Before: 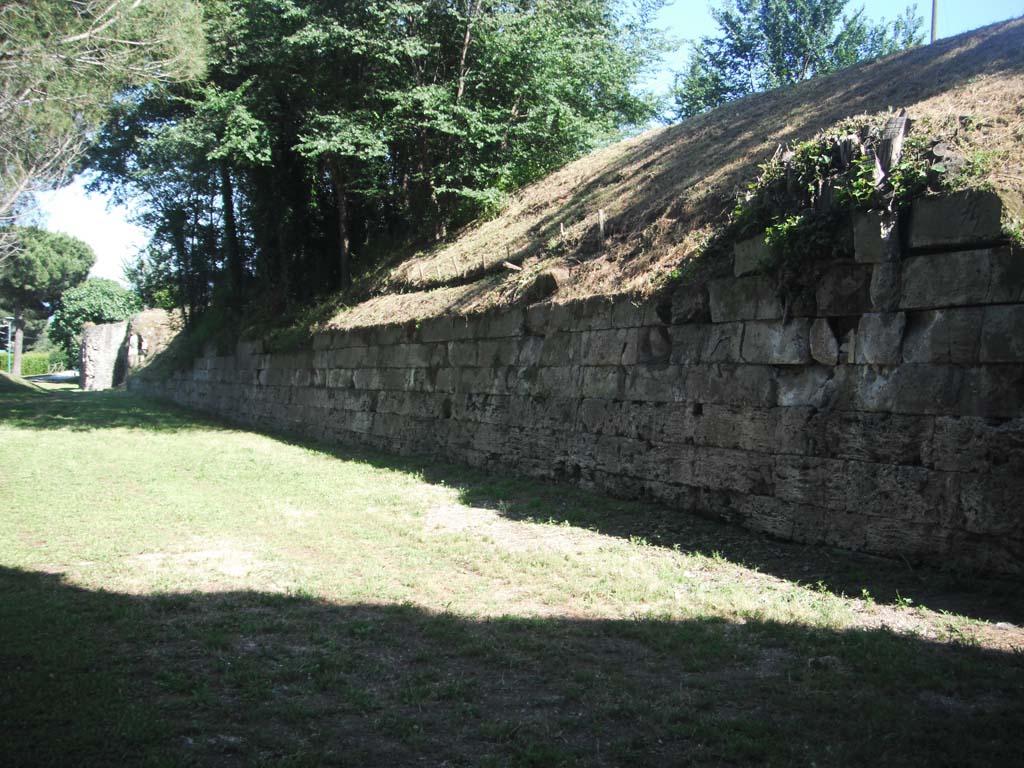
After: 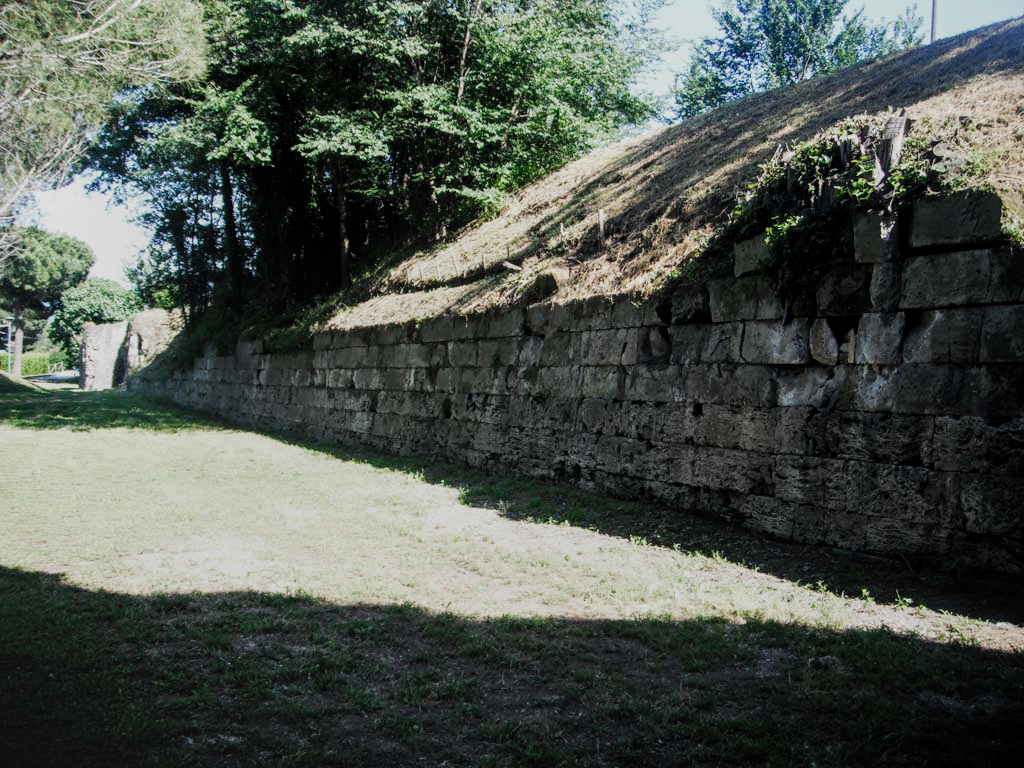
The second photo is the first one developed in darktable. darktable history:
local contrast: on, module defaults
filmic rgb: black relative exposure -7.65 EV, white relative exposure 4.56 EV, hardness 3.61, contrast 1.11, add noise in highlights 0.002, preserve chrominance no, color science v3 (2019), use custom middle-gray values true, iterations of high-quality reconstruction 0, contrast in highlights soft
